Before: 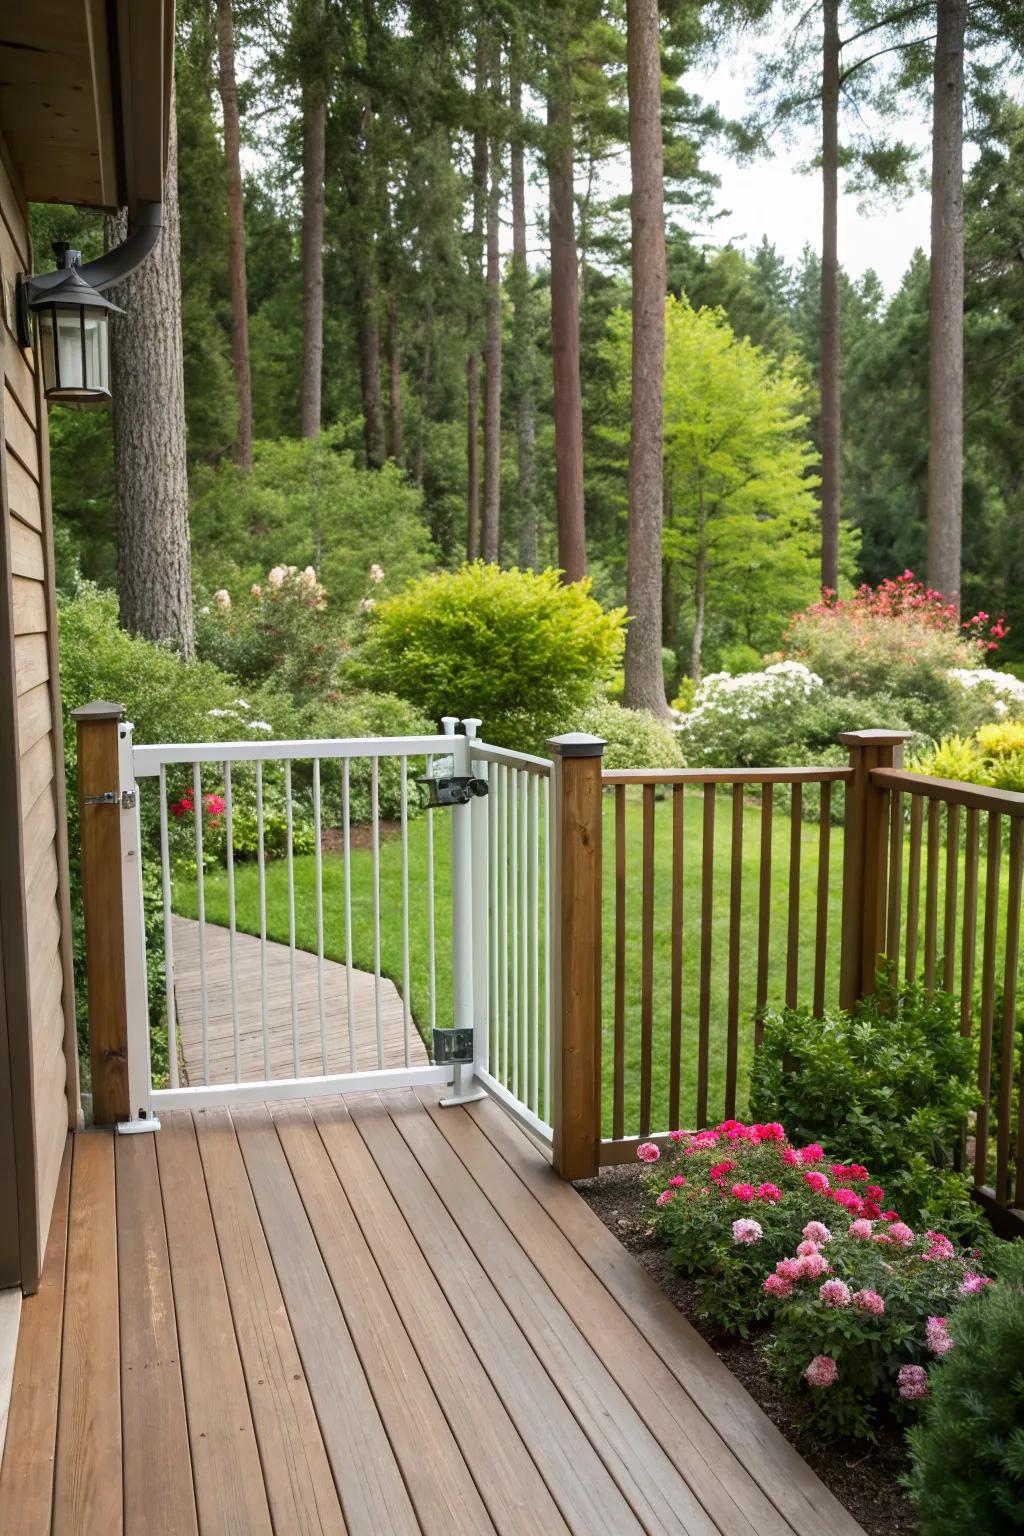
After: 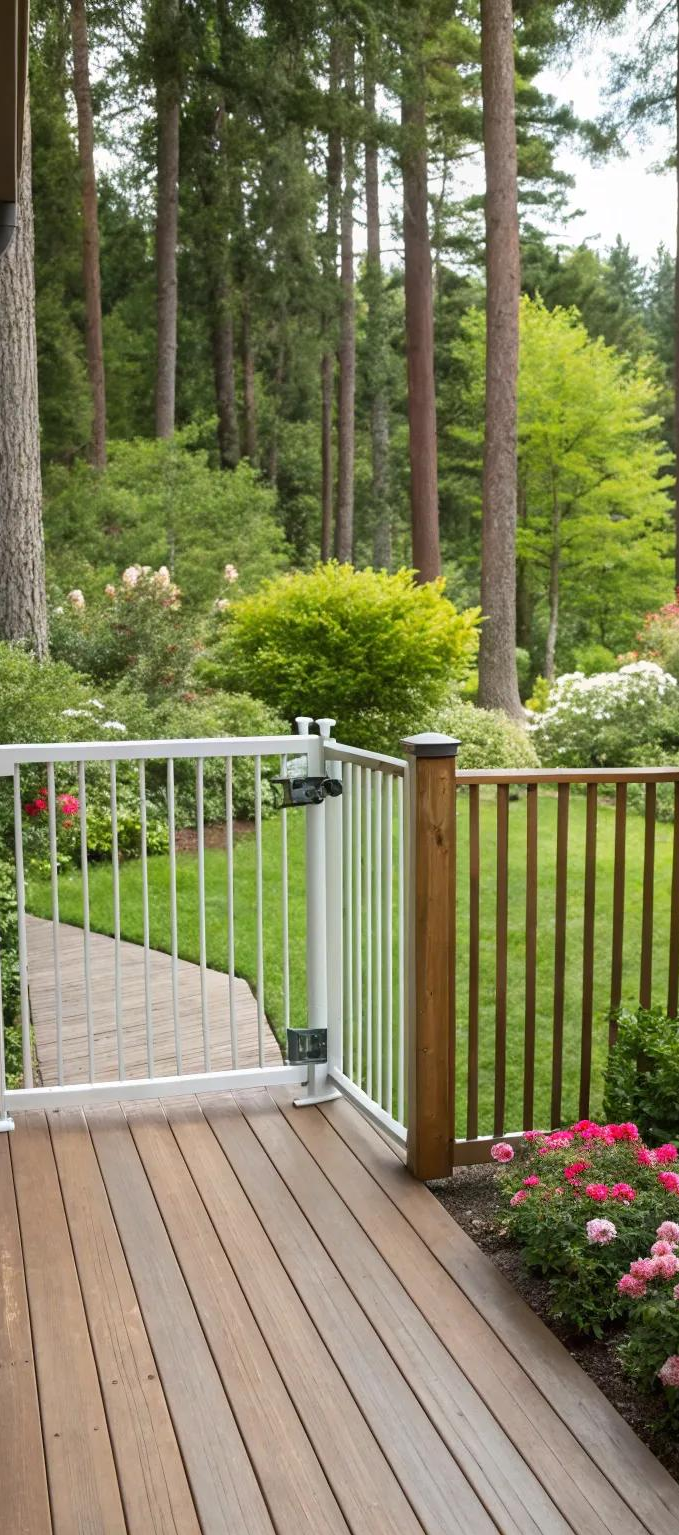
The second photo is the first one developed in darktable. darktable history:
crop and rotate: left 14.285%, right 19.368%
